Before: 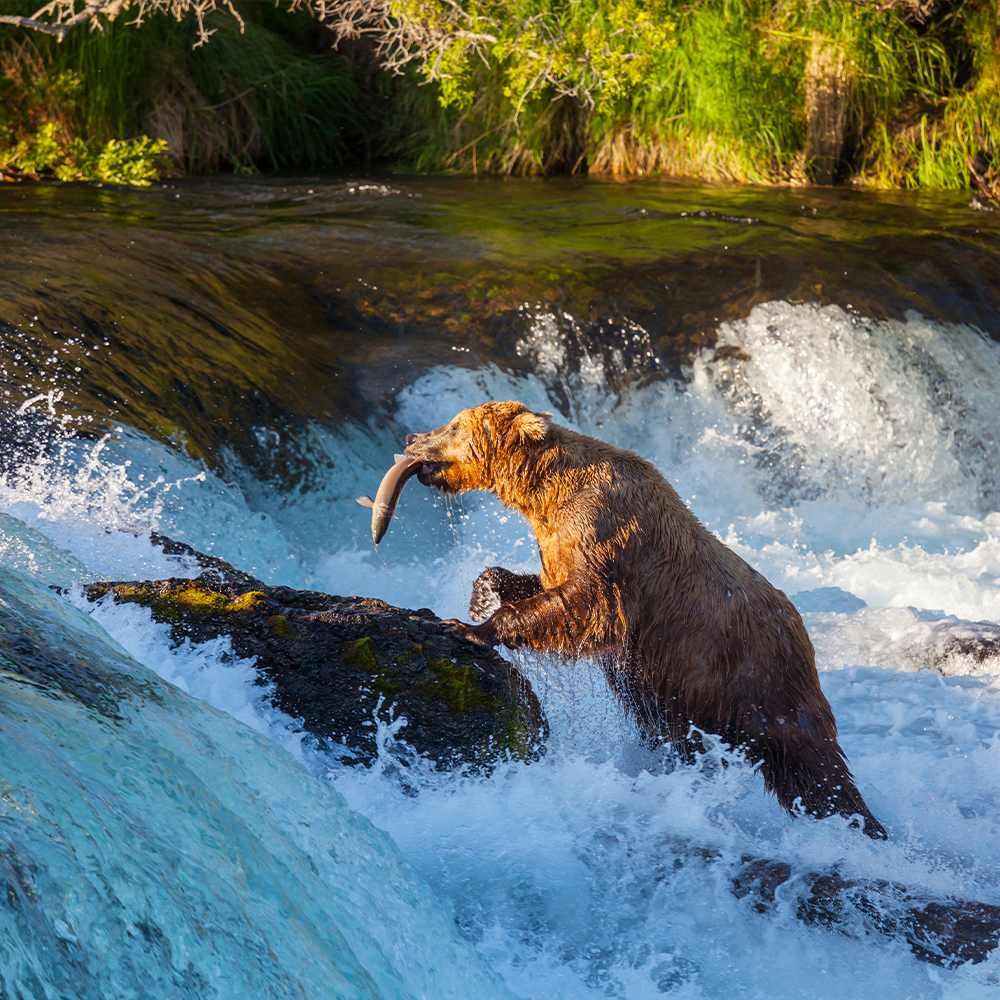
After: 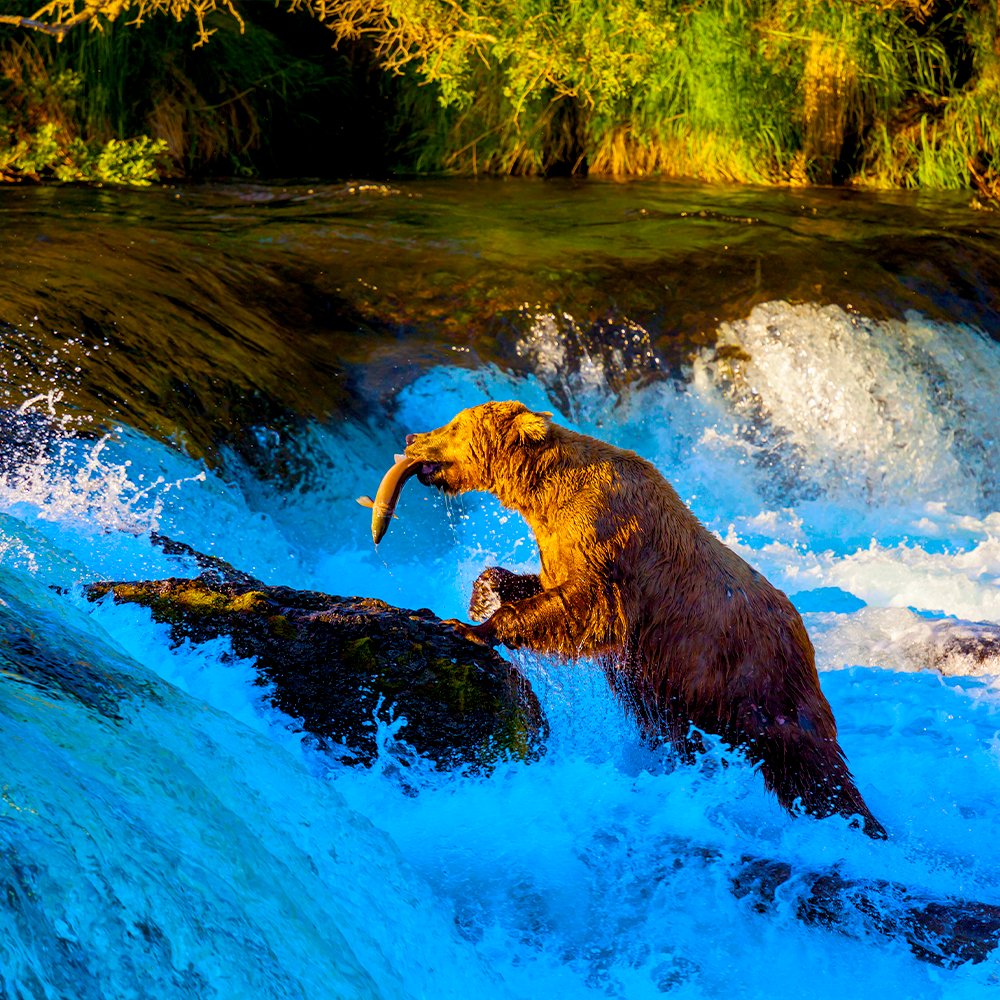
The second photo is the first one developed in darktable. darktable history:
color balance rgb: global offset › luminance -0.878%, linear chroma grading › highlights 99.266%, linear chroma grading › global chroma 24.045%, perceptual saturation grading › global saturation 20%, perceptual saturation grading › highlights 2.397%, perceptual saturation grading › shadows 49.766%, global vibrance 20%
